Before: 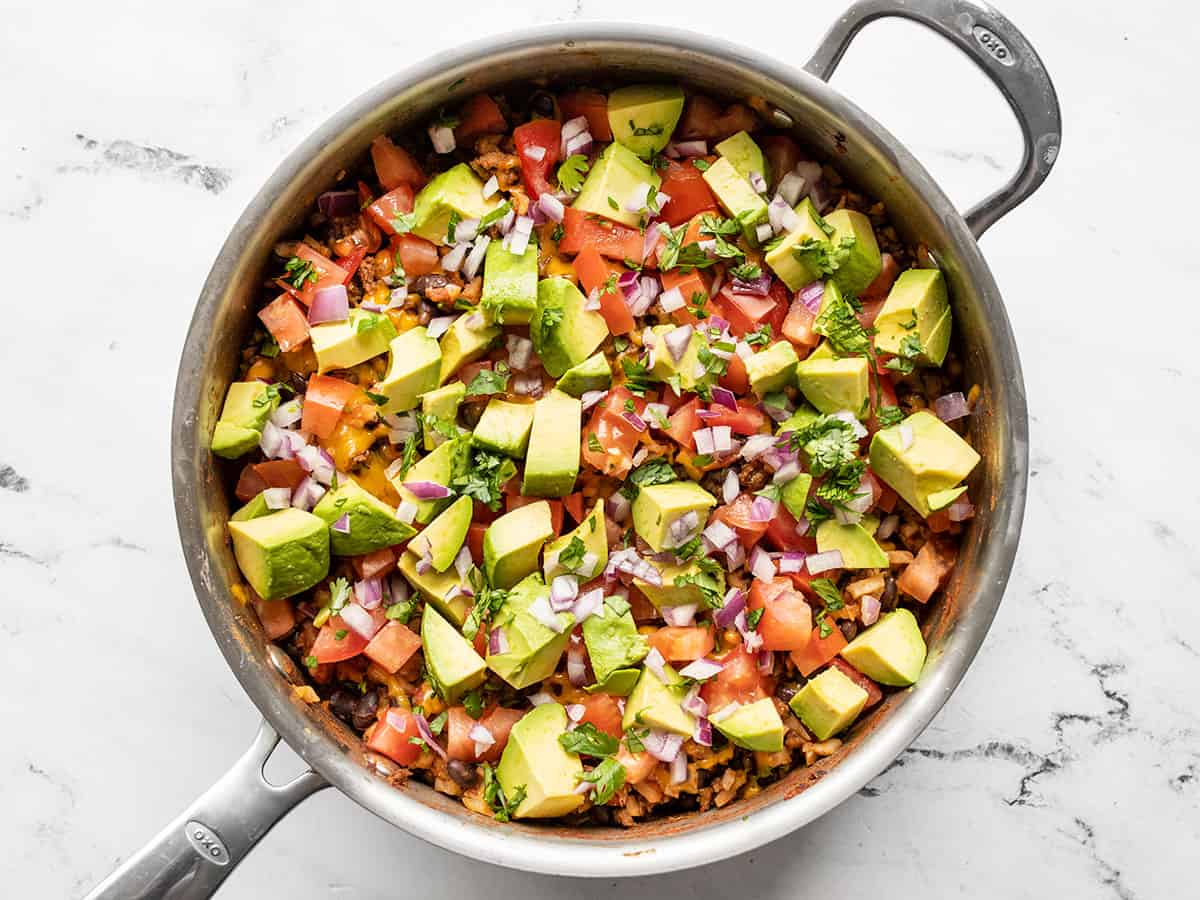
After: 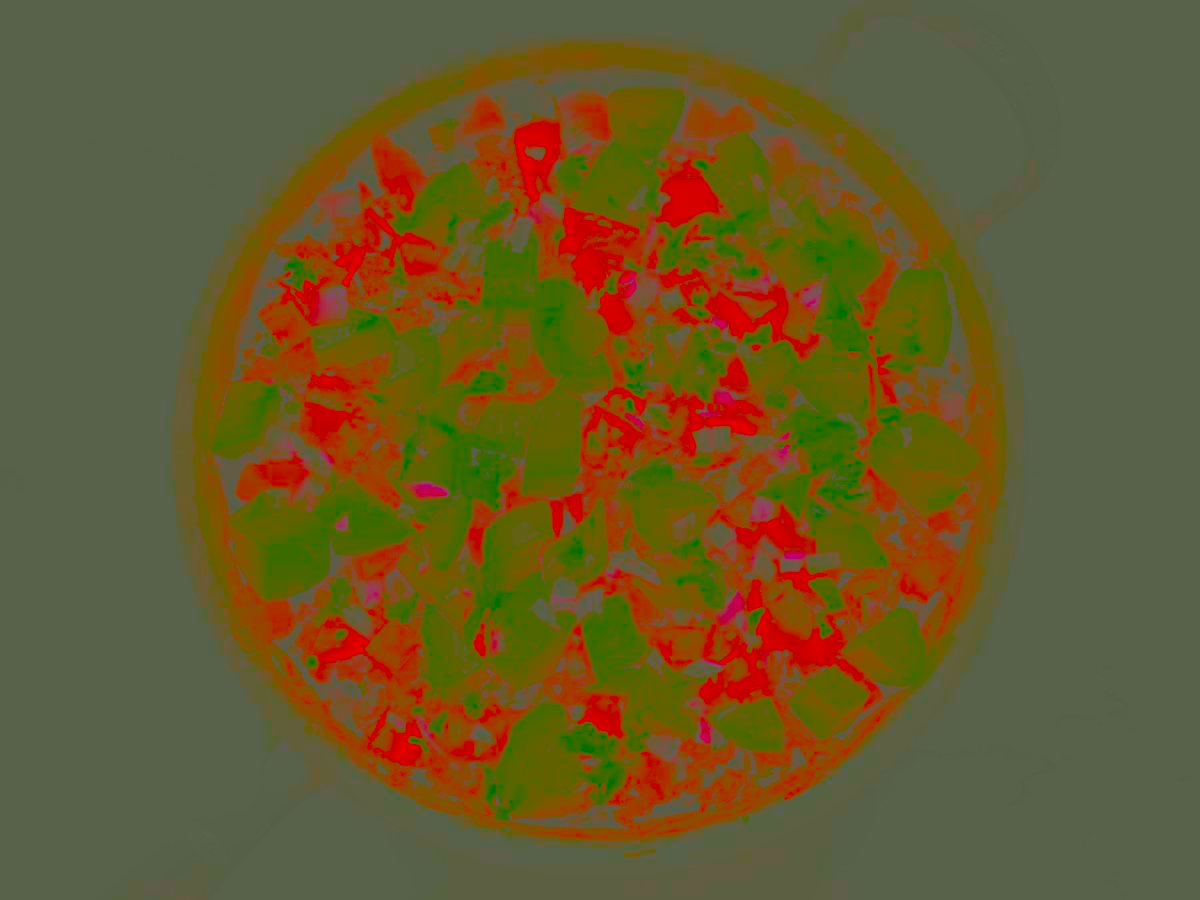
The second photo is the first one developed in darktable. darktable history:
color correction: highlights a* 5.3, highlights b* 24.26, shadows a* -15.58, shadows b* 4.02
contrast brightness saturation: contrast -0.99, brightness -0.17, saturation 0.75
